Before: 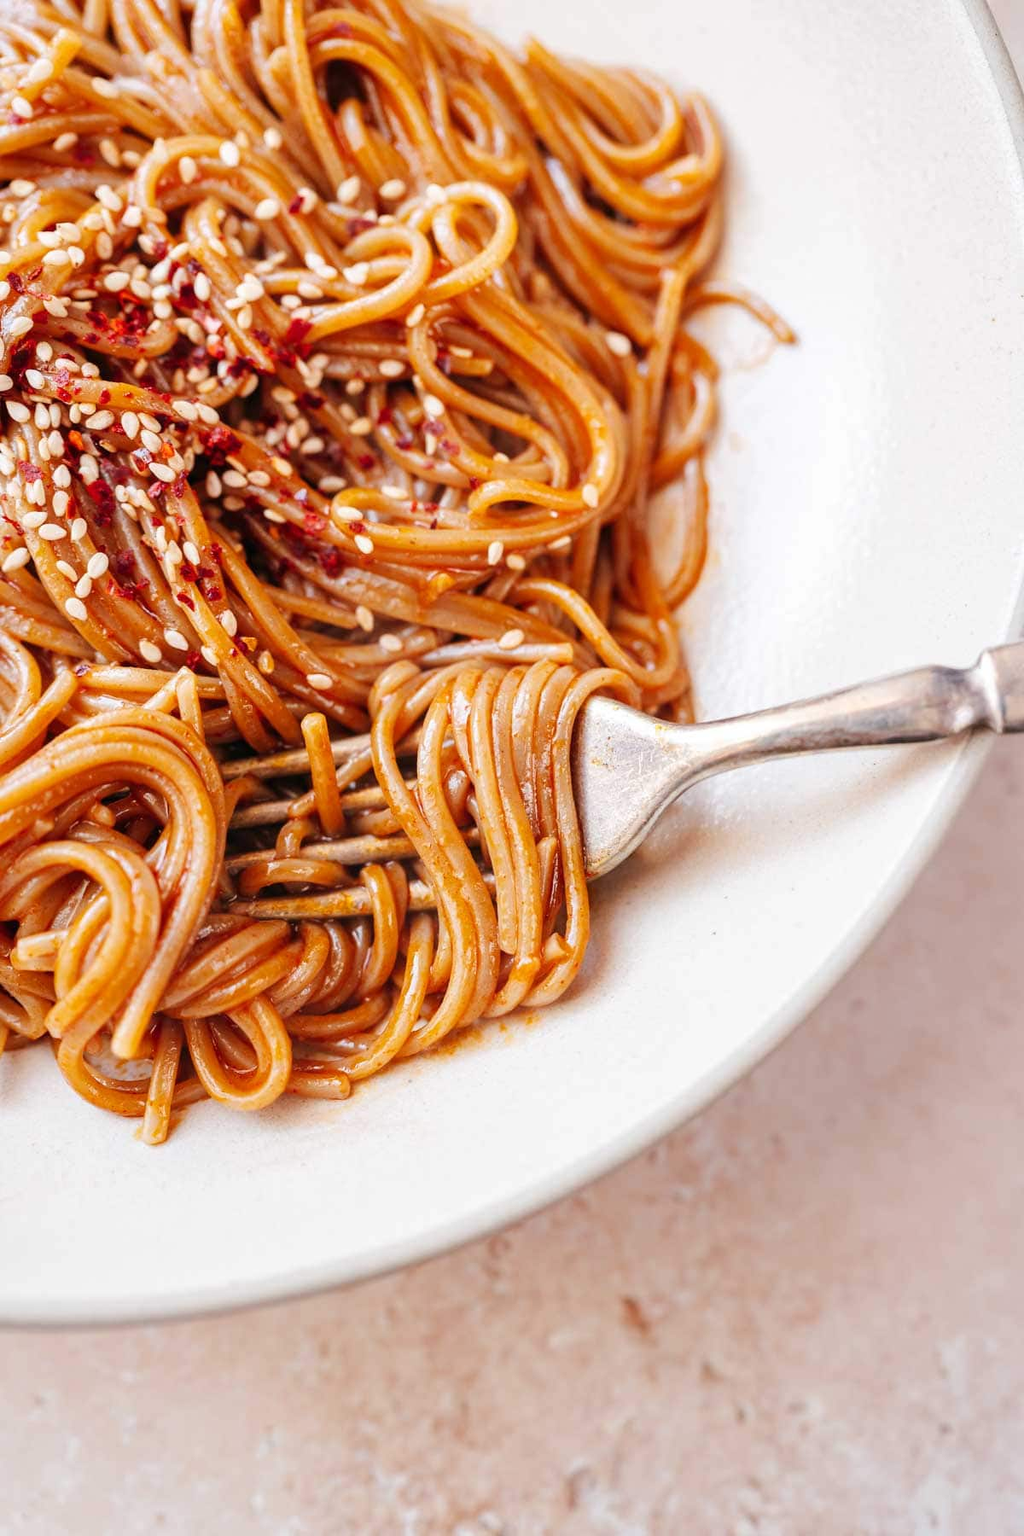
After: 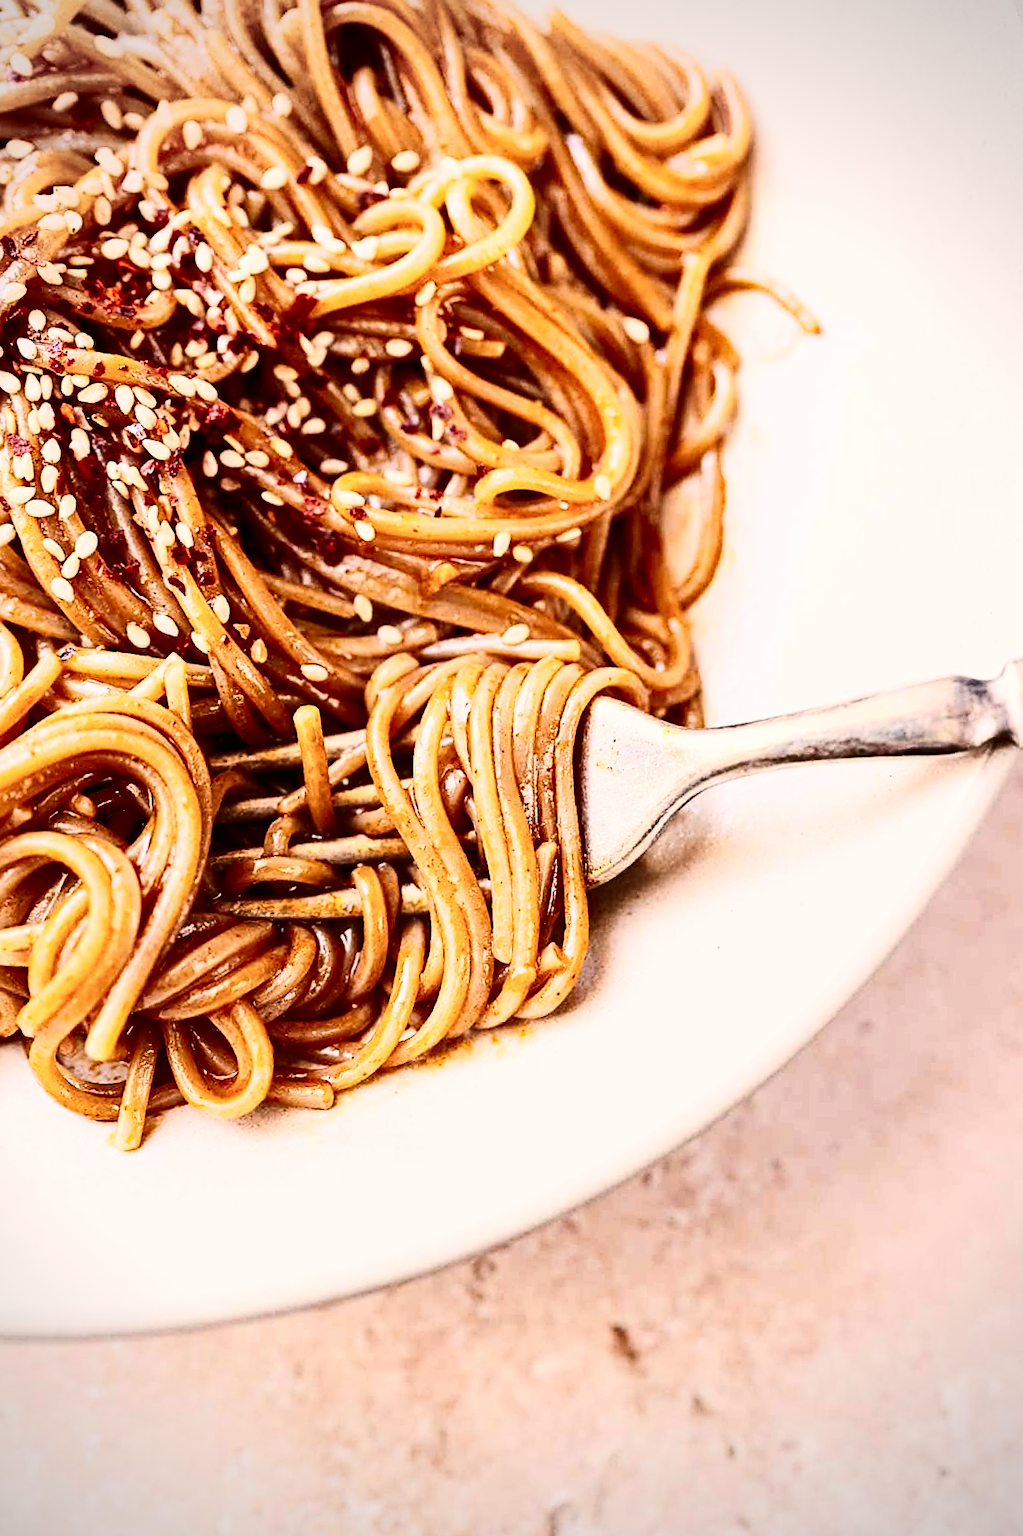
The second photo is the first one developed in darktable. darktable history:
haze removal: strength 0.29, distance 0.25, compatibility mode true, adaptive false
crop and rotate: angle -1.69°
contrast brightness saturation: contrast 0.5, saturation -0.1
color correction: highlights a* 3.84, highlights b* 5.07
sharpen: on, module defaults
vignetting: on, module defaults
